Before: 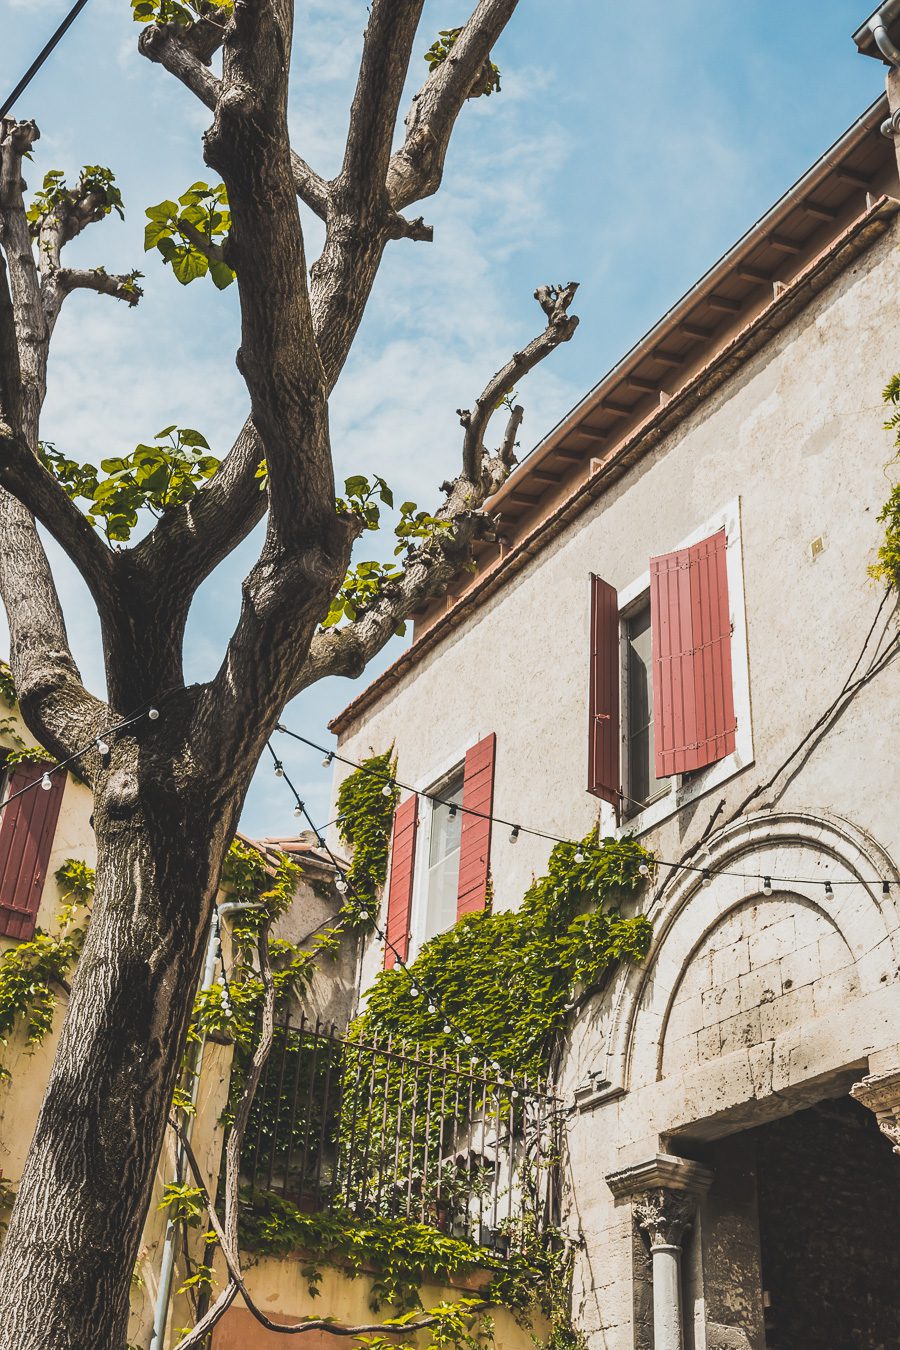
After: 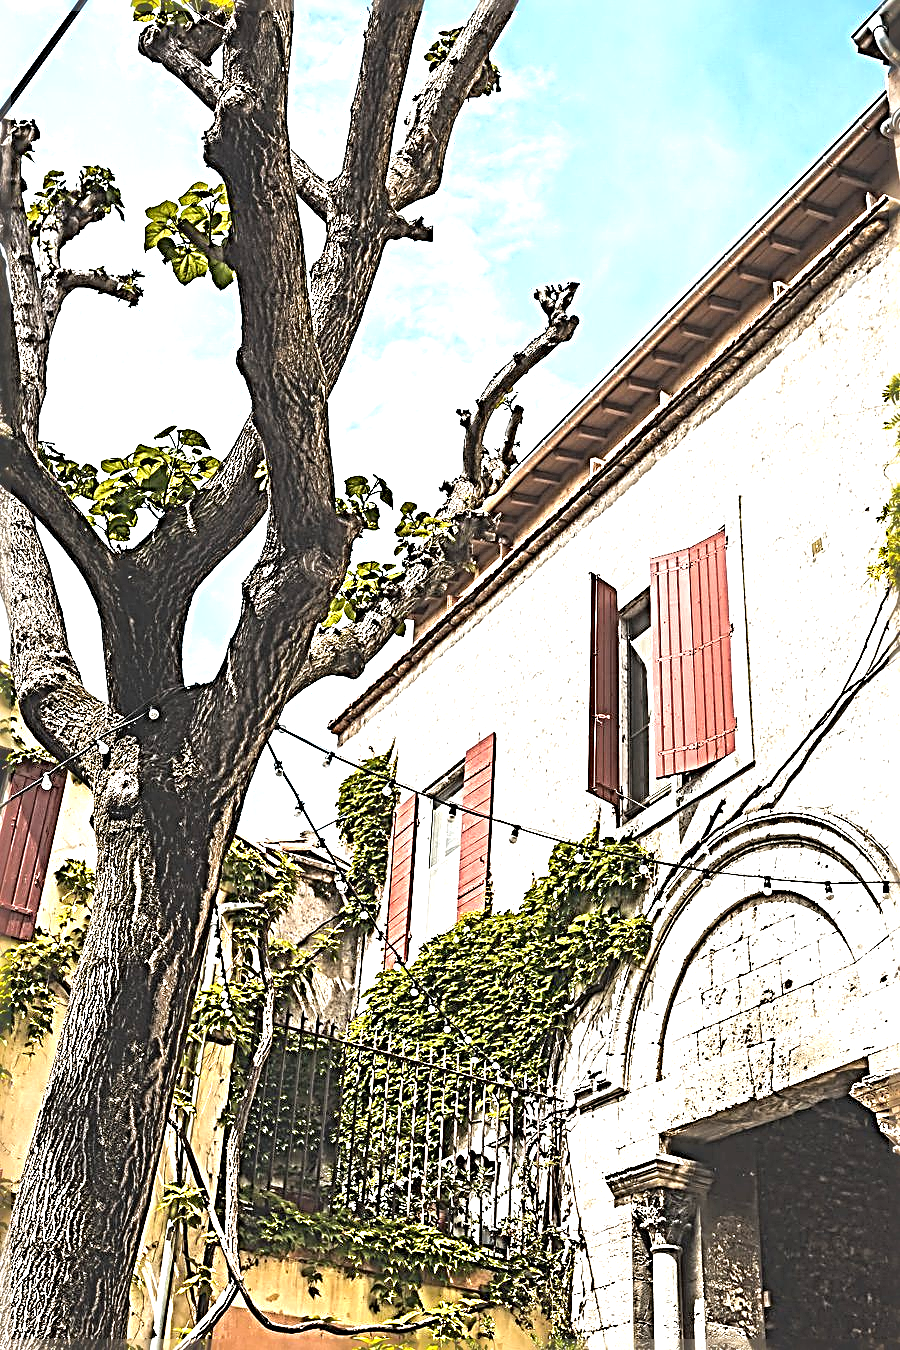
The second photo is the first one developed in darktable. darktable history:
sharpen: radius 4.017, amount 1.983
exposure: exposure 1.09 EV, compensate highlight preservation false
